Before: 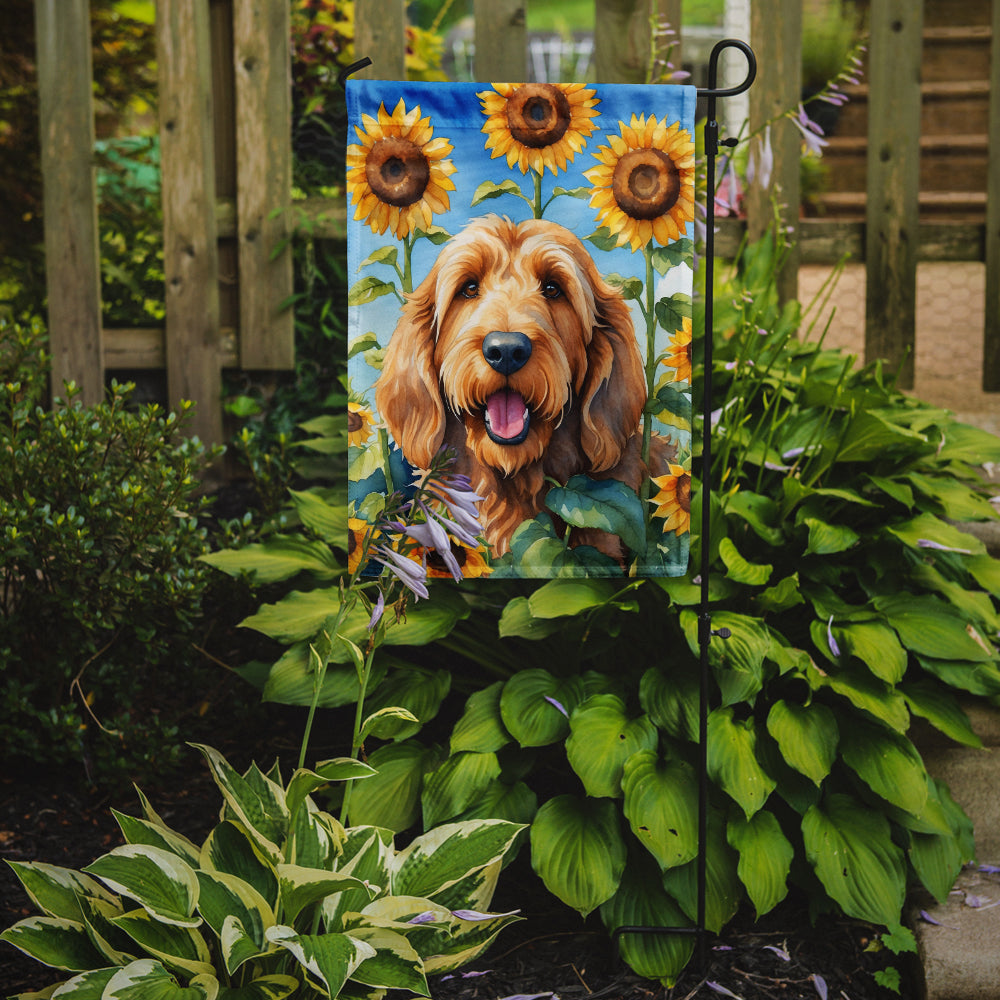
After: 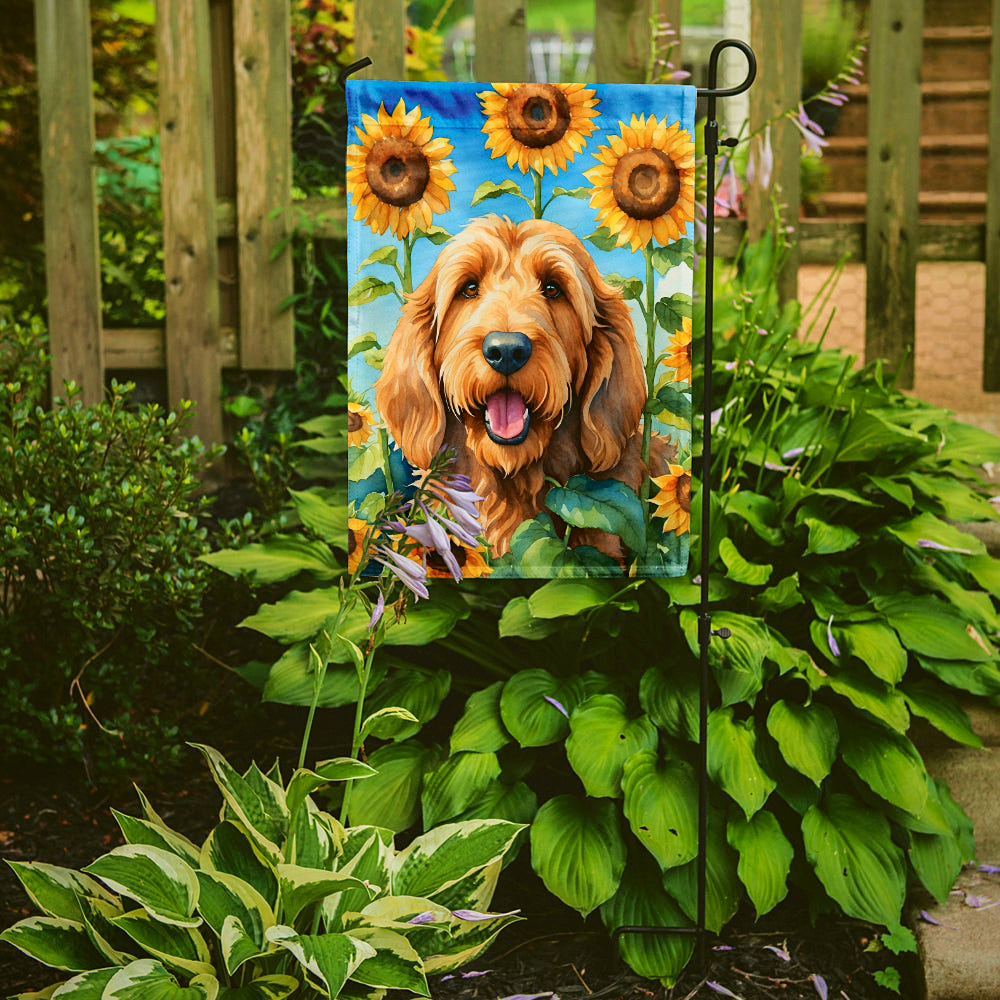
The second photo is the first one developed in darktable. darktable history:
color balance: mode lift, gamma, gain (sRGB), lift [1.04, 1, 1, 0.97], gamma [1.01, 1, 1, 0.97], gain [0.96, 1, 1, 0.97]
sharpen: amount 0.2
tone curve: curves: ch0 [(0, 0) (0.091, 0.077) (0.389, 0.458) (0.745, 0.82) (0.844, 0.908) (0.909, 0.942) (1, 0.973)]; ch1 [(0, 0) (0.437, 0.404) (0.5, 0.5) (0.529, 0.556) (0.58, 0.603) (0.616, 0.649) (1, 1)]; ch2 [(0, 0) (0.442, 0.415) (0.5, 0.5) (0.535, 0.557) (0.585, 0.62) (1, 1)], color space Lab, independent channels, preserve colors none
